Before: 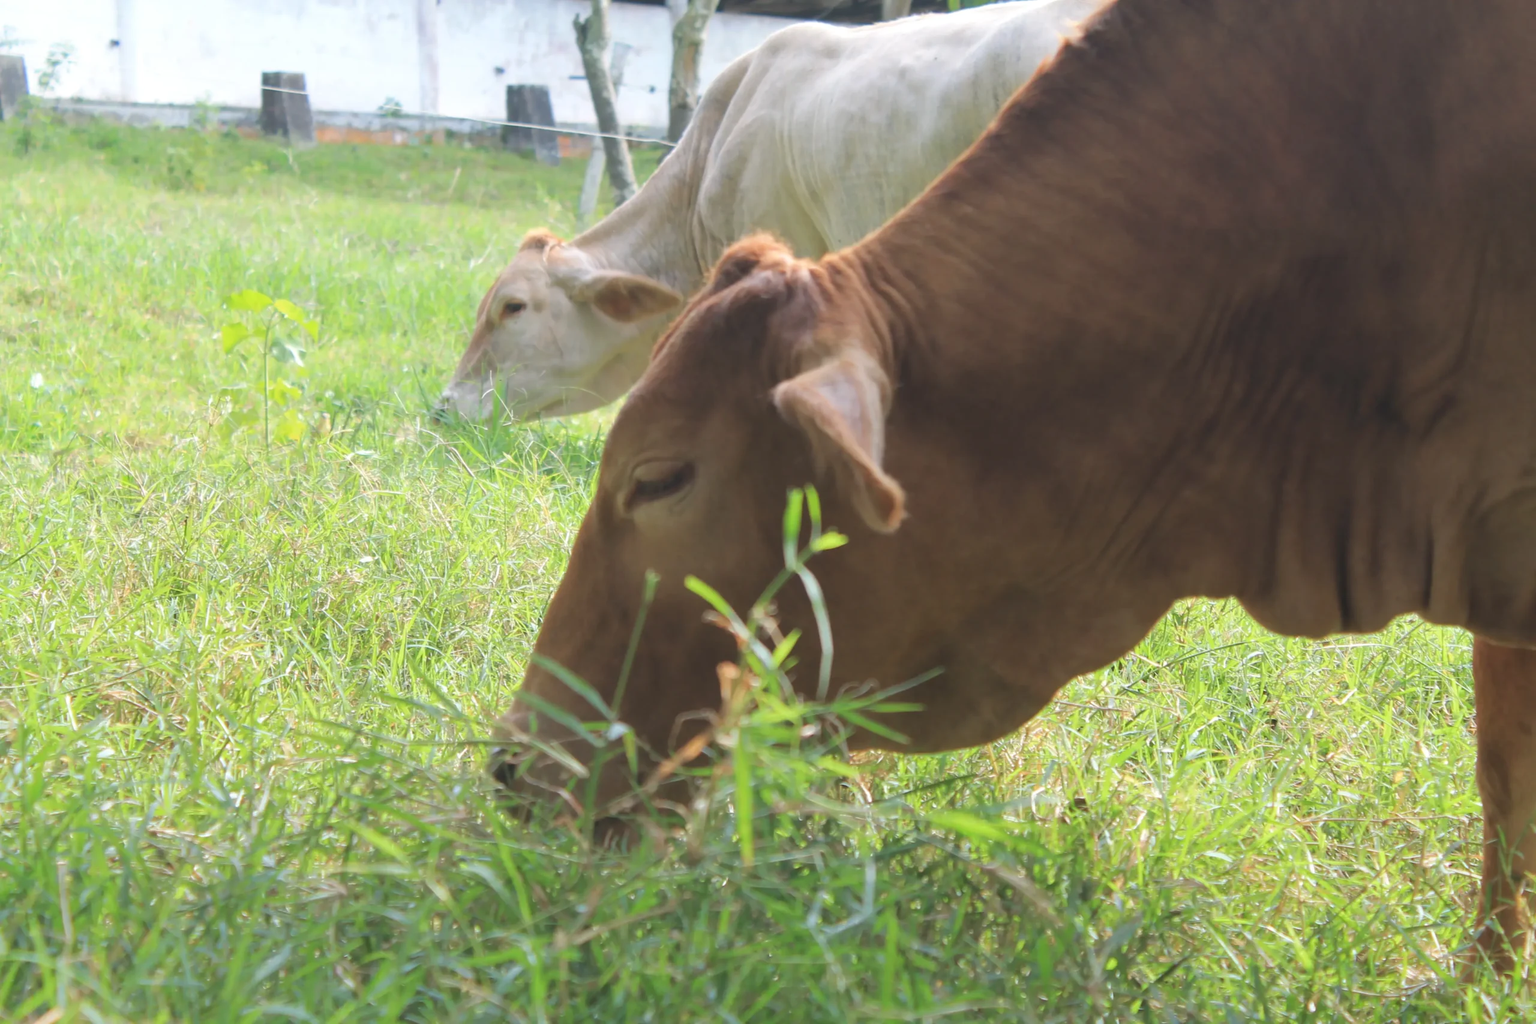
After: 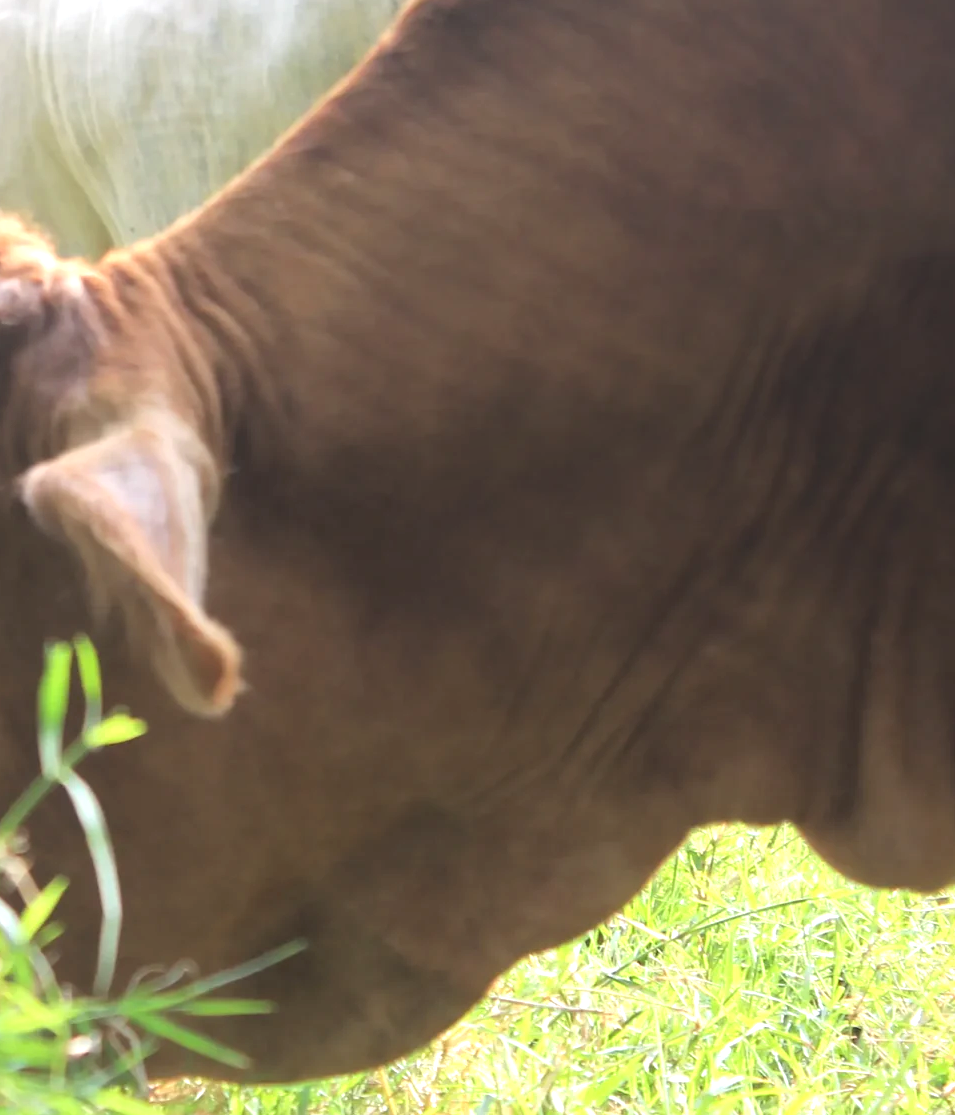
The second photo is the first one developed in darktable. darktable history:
crop and rotate: left 49.519%, top 10.092%, right 13.167%, bottom 24.564%
tone equalizer: -8 EV -0.71 EV, -7 EV -0.695 EV, -6 EV -0.58 EV, -5 EV -0.422 EV, -3 EV 0.393 EV, -2 EV 0.6 EV, -1 EV 0.69 EV, +0 EV 0.769 EV
